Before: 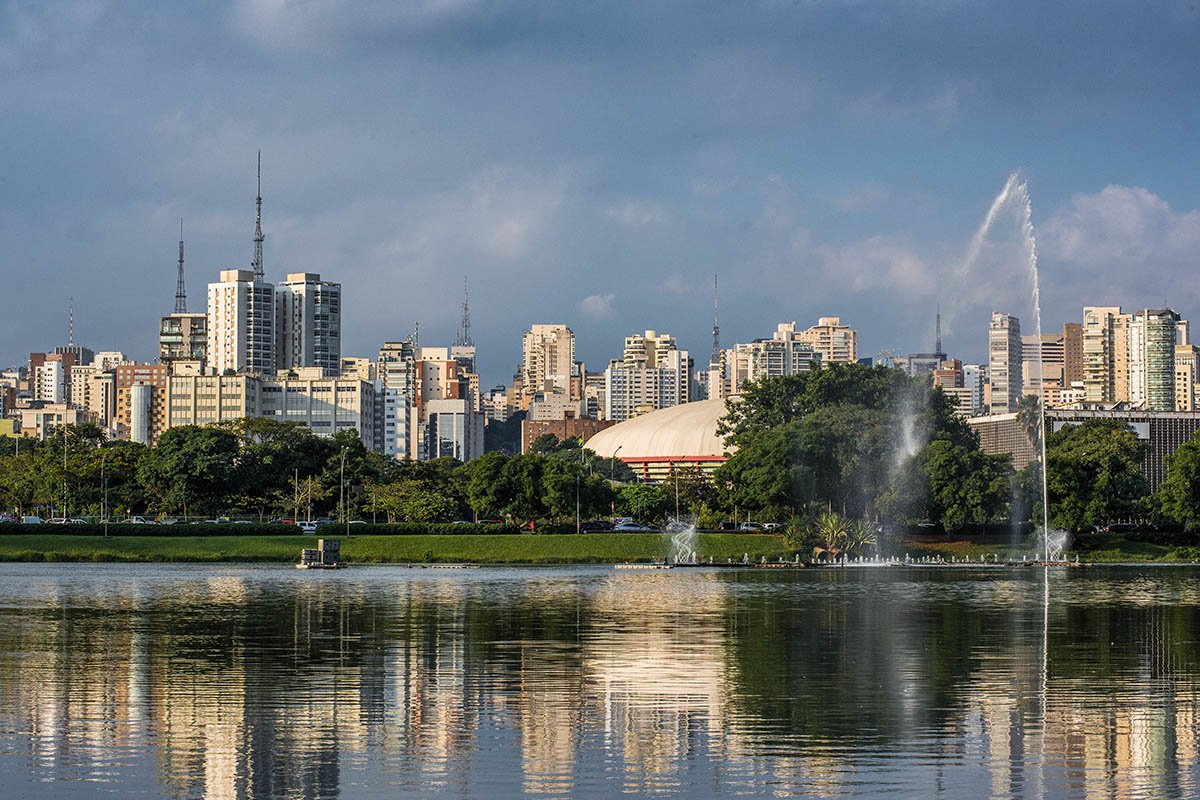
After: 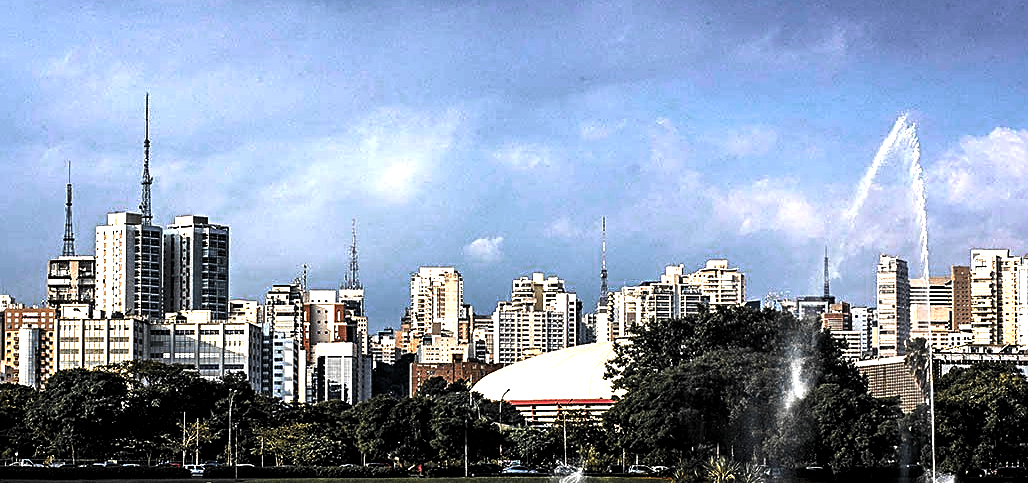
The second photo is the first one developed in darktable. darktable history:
sharpen: on, module defaults
color zones: curves: ch0 [(0, 0.363) (0.128, 0.373) (0.25, 0.5) (0.402, 0.407) (0.521, 0.525) (0.63, 0.559) (0.729, 0.662) (0.867, 0.471)]; ch1 [(0, 0.515) (0.136, 0.618) (0.25, 0.5) (0.378, 0) (0.516, 0) (0.622, 0.593) (0.737, 0.819) (0.87, 0.593)]; ch2 [(0, 0.529) (0.128, 0.471) (0.282, 0.451) (0.386, 0.662) (0.516, 0.525) (0.633, 0.554) (0.75, 0.62) (0.875, 0.441)]
crop and rotate: left 9.345%, top 7.22%, right 4.982%, bottom 32.331%
levels: mode automatic, black 8.58%, gray 59.42%, levels [0, 0.445, 1]
exposure: black level correction 0, exposure 1.2 EV, compensate exposure bias true, compensate highlight preservation false
